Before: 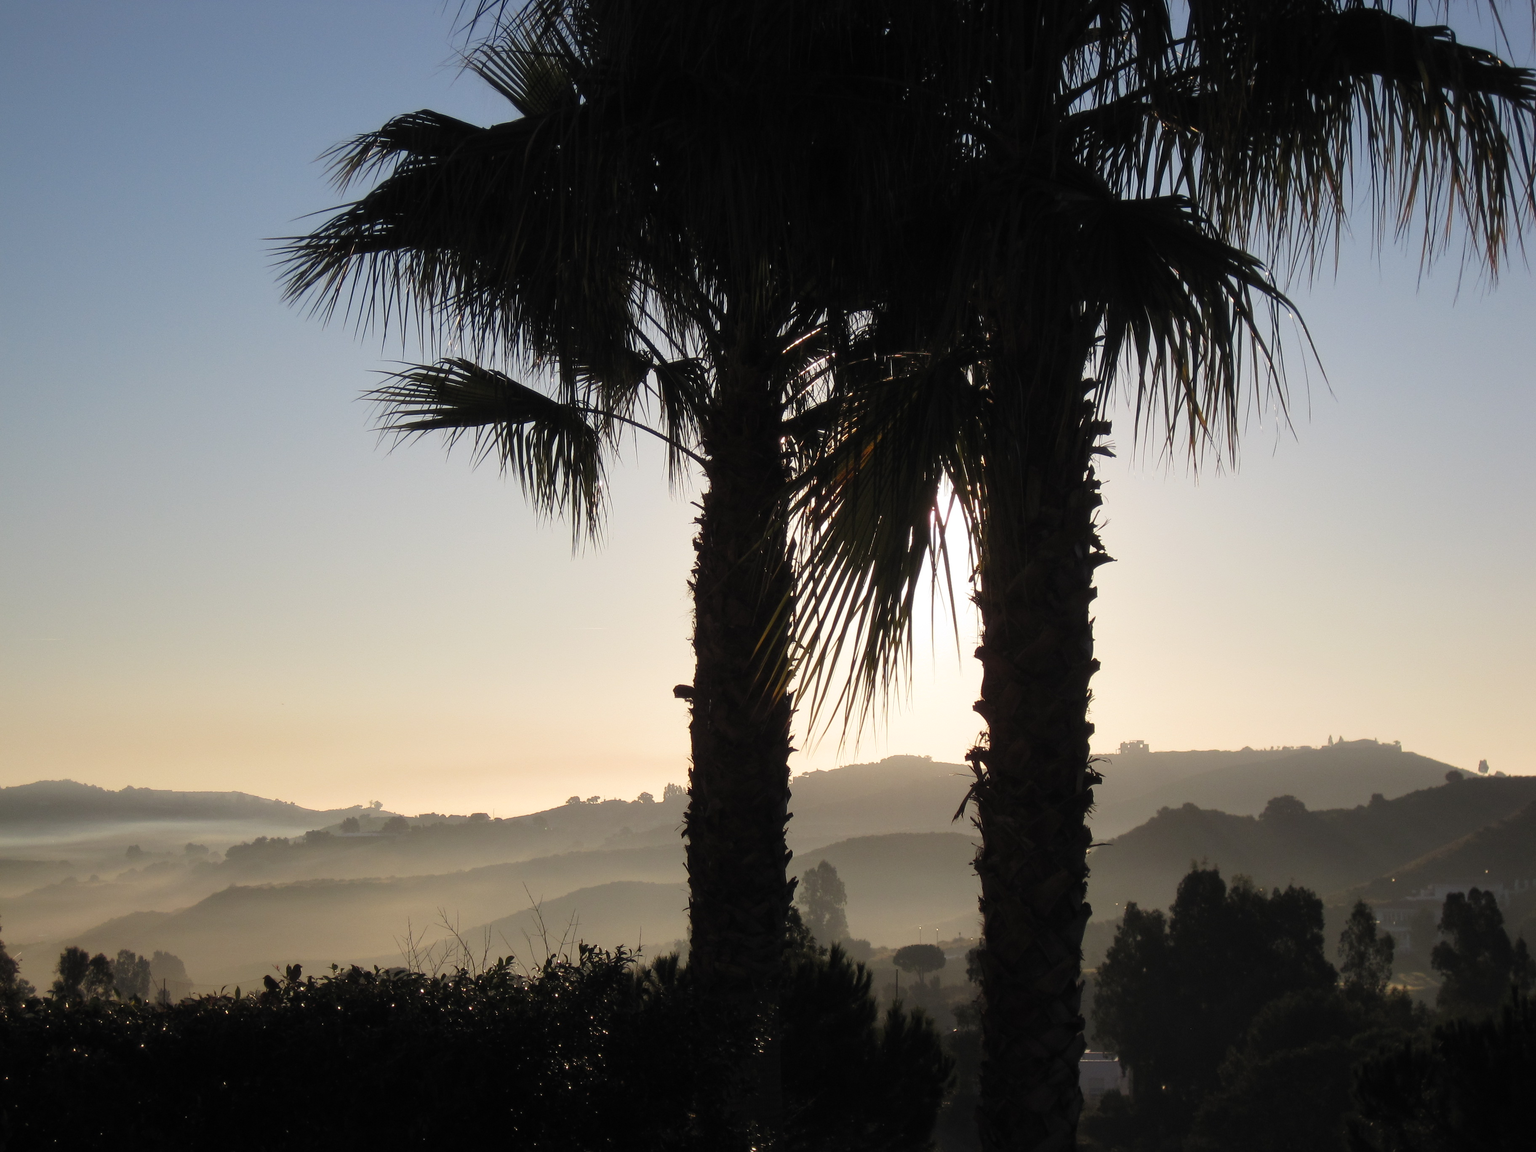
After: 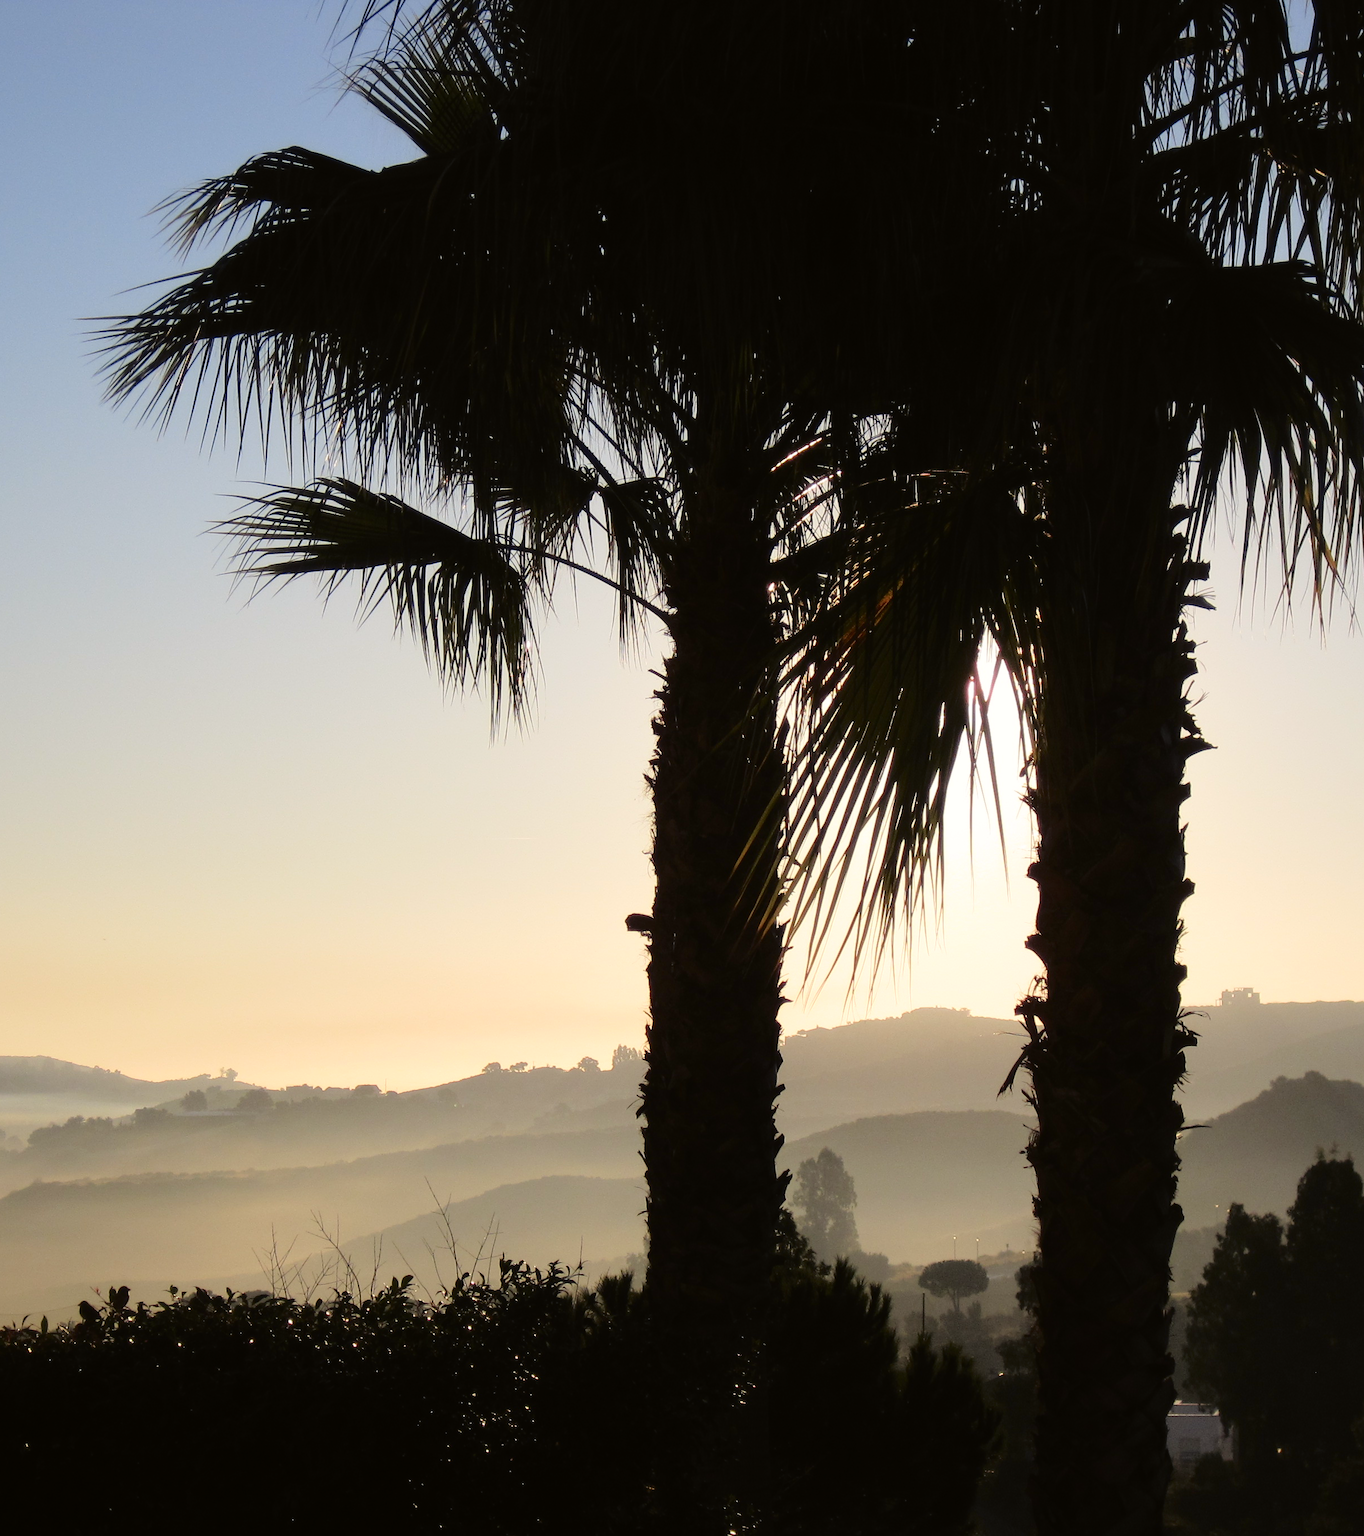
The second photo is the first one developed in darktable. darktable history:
exposure: compensate highlight preservation false
crop and rotate: left 13.349%, right 20.013%
tone curve: curves: ch0 [(0, 0.01) (0.058, 0.039) (0.159, 0.117) (0.282, 0.327) (0.45, 0.534) (0.676, 0.751) (0.89, 0.919) (1, 1)]; ch1 [(0, 0) (0.094, 0.081) (0.285, 0.299) (0.385, 0.403) (0.447, 0.455) (0.495, 0.496) (0.544, 0.552) (0.589, 0.612) (0.722, 0.728) (1, 1)]; ch2 [(0, 0) (0.257, 0.217) (0.43, 0.421) (0.498, 0.507) (0.531, 0.544) (0.56, 0.579) (0.625, 0.642) (1, 1)], color space Lab, independent channels, preserve colors none
